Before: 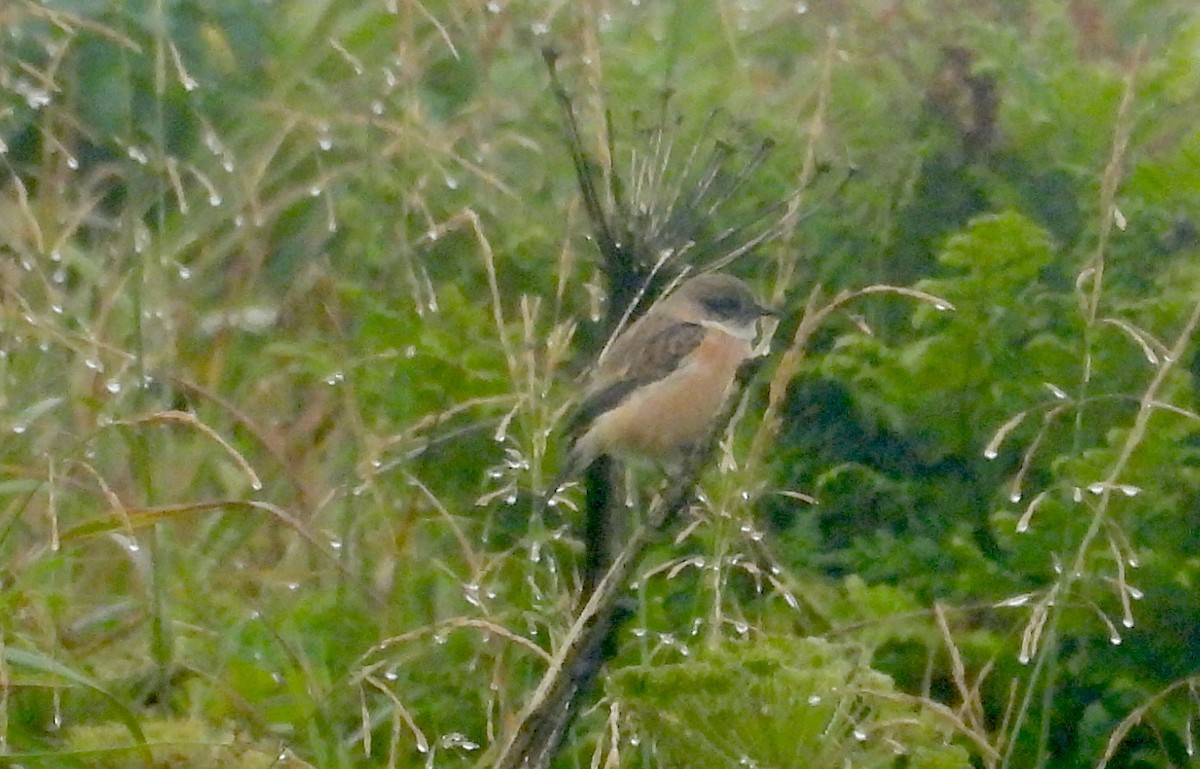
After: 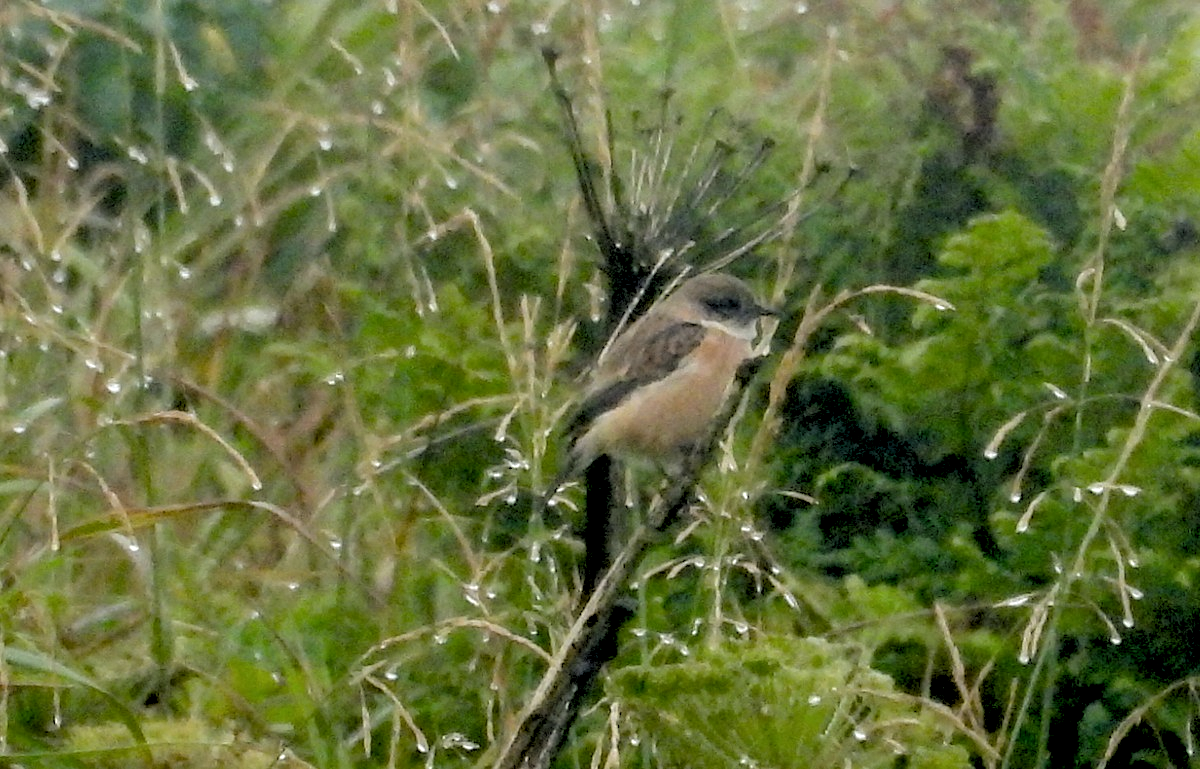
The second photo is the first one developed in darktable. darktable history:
local contrast: on, module defaults
rgb levels: levels [[0.034, 0.472, 0.904], [0, 0.5, 1], [0, 0.5, 1]]
